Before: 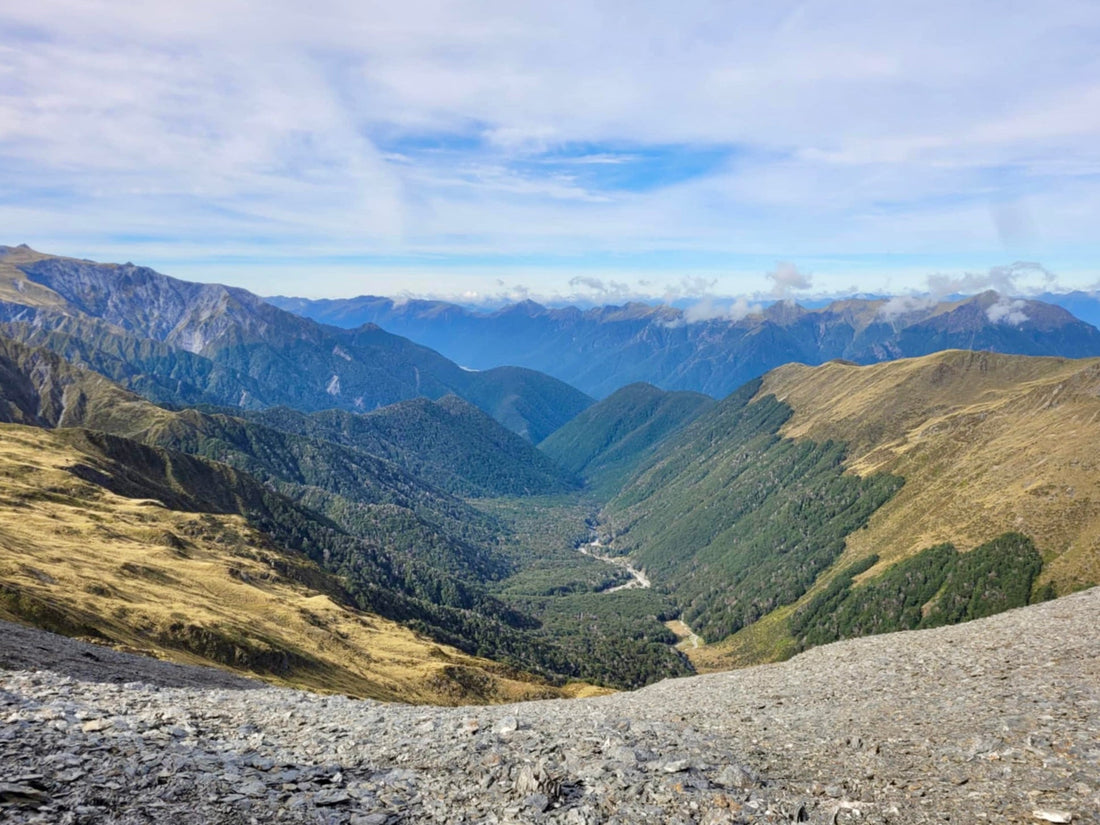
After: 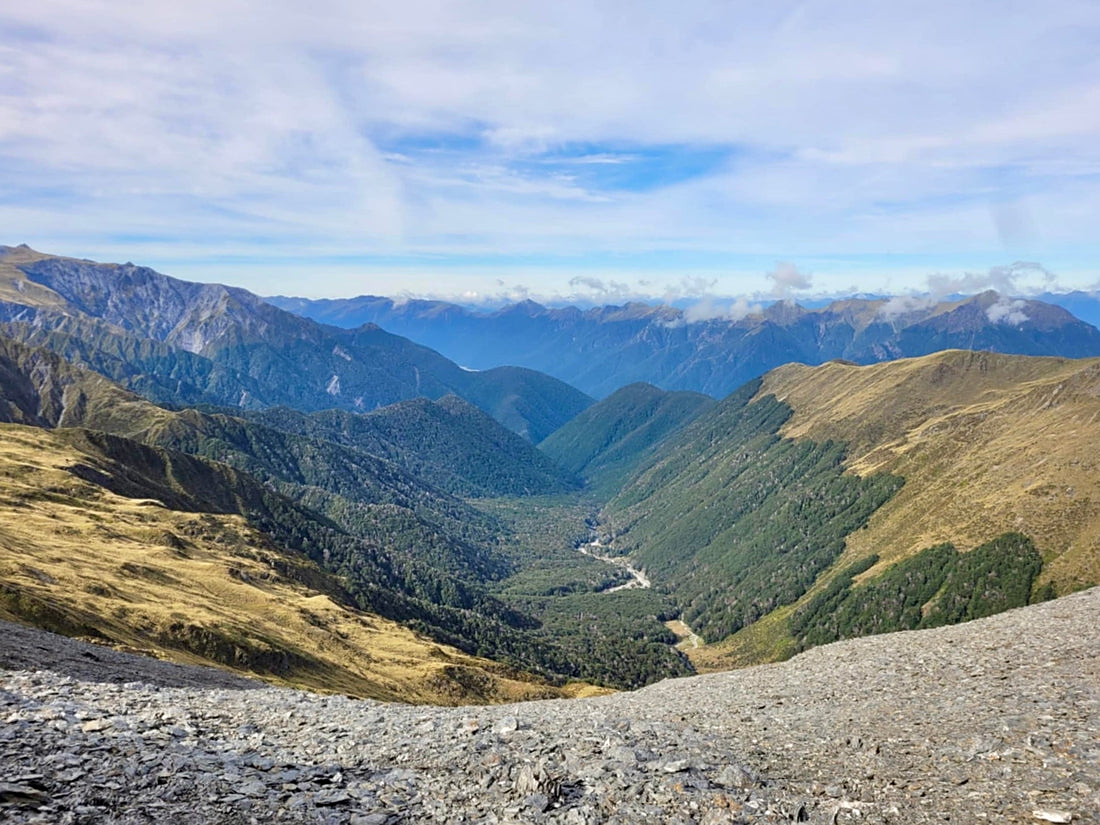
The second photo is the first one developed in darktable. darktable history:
sharpen: radius 1.851, amount 0.4, threshold 1.577
